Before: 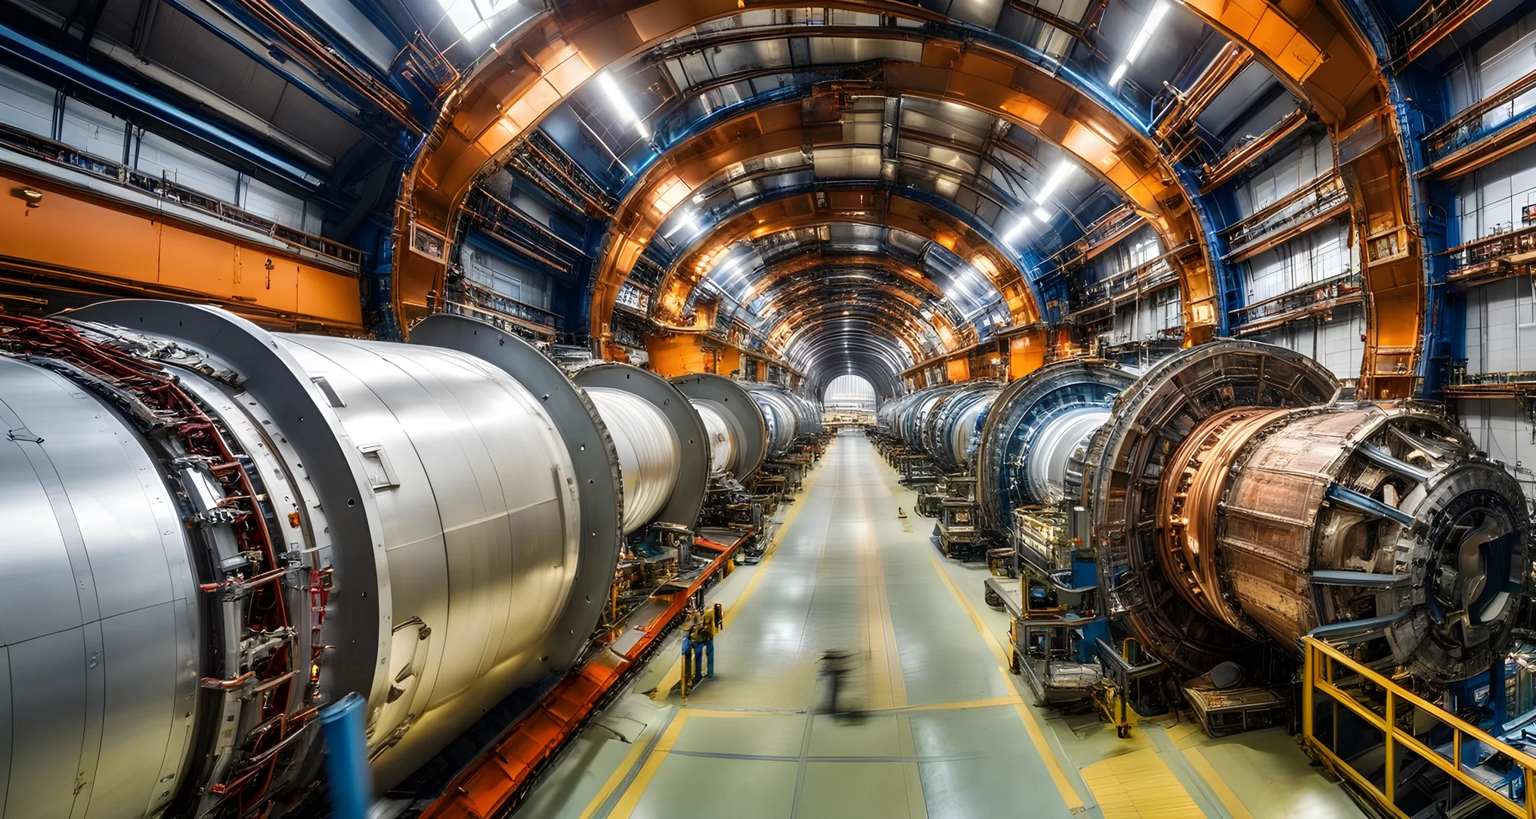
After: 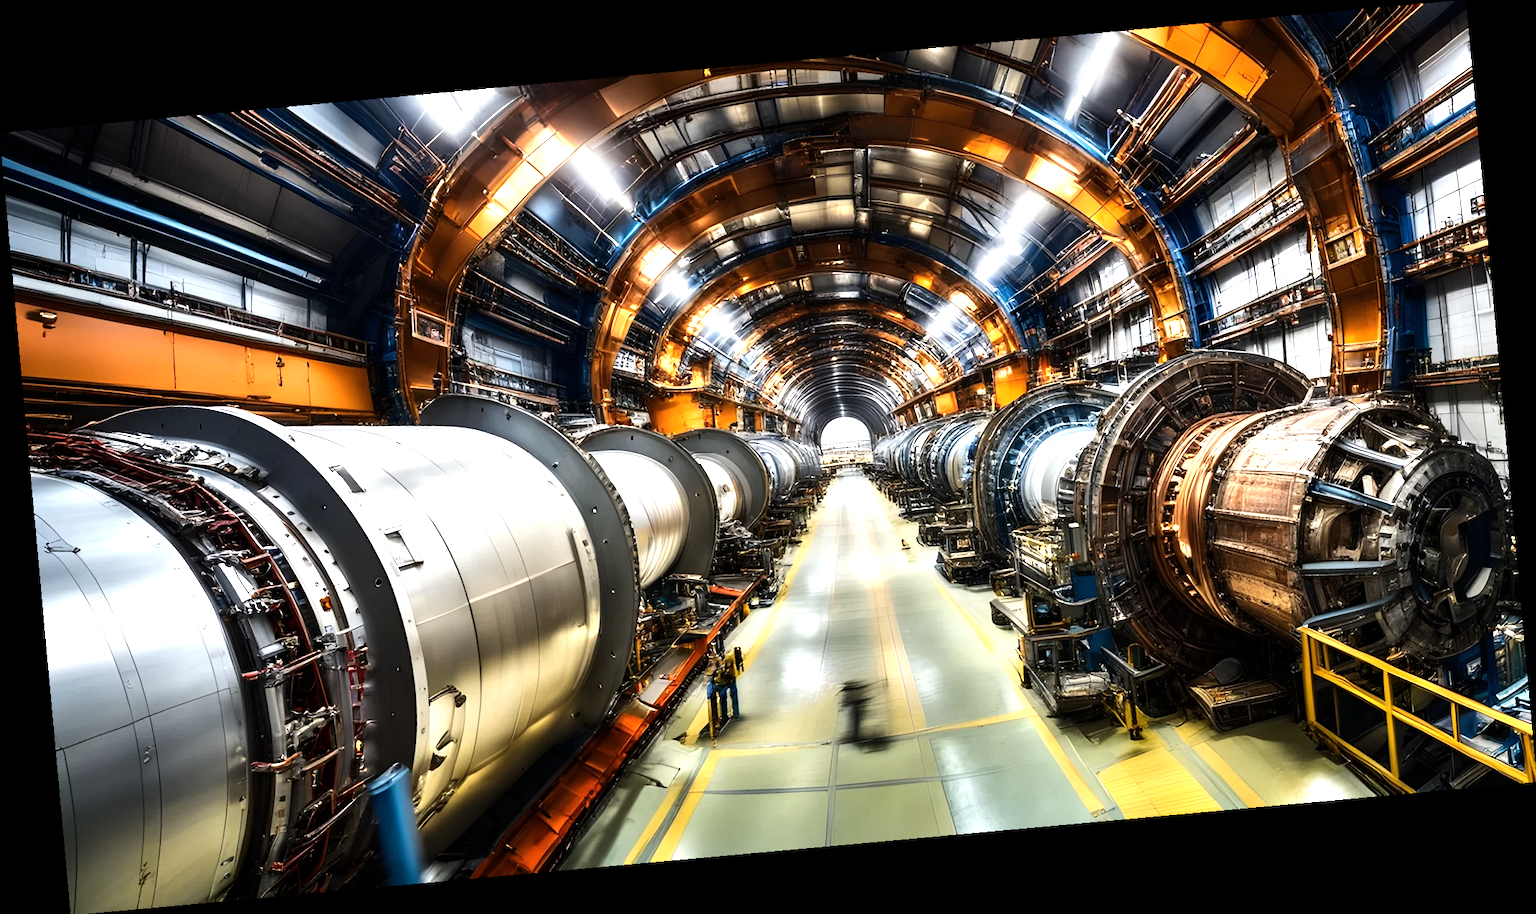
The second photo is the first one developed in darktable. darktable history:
tone equalizer: -8 EV -1.08 EV, -7 EV -1.01 EV, -6 EV -0.867 EV, -5 EV -0.578 EV, -3 EV 0.578 EV, -2 EV 0.867 EV, -1 EV 1.01 EV, +0 EV 1.08 EV, edges refinement/feathering 500, mask exposure compensation -1.57 EV, preserve details no
rotate and perspective: rotation -5.2°, automatic cropping off
